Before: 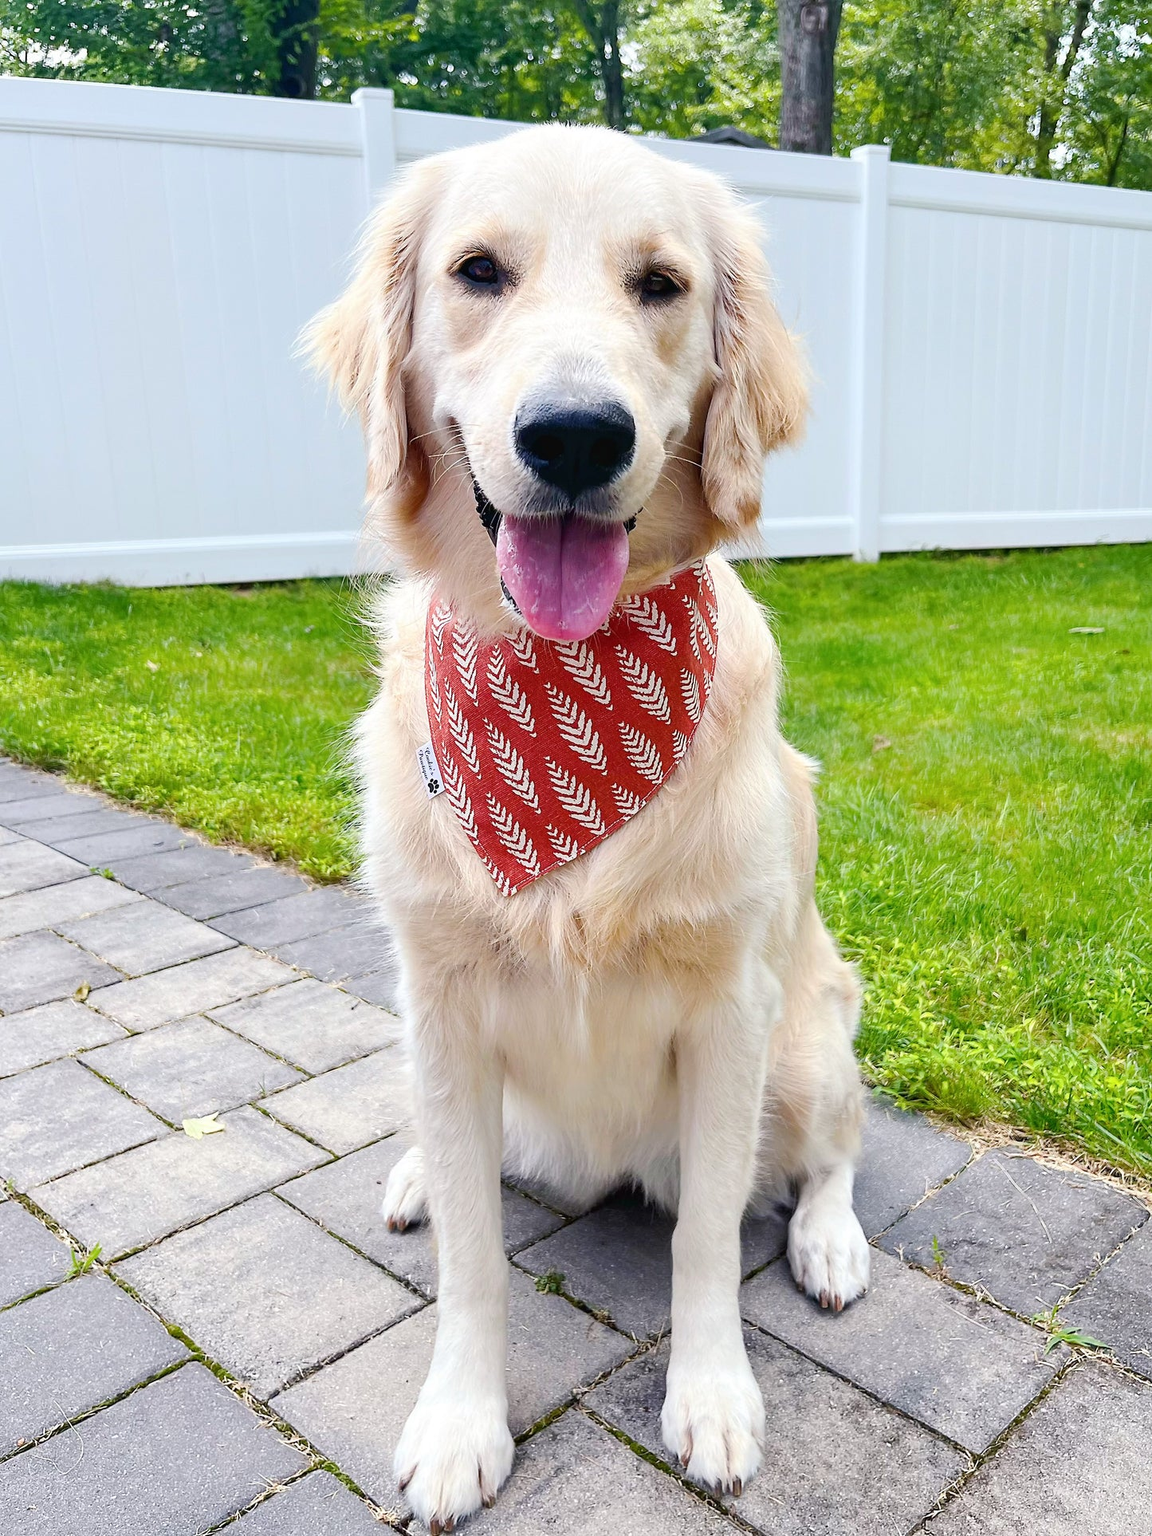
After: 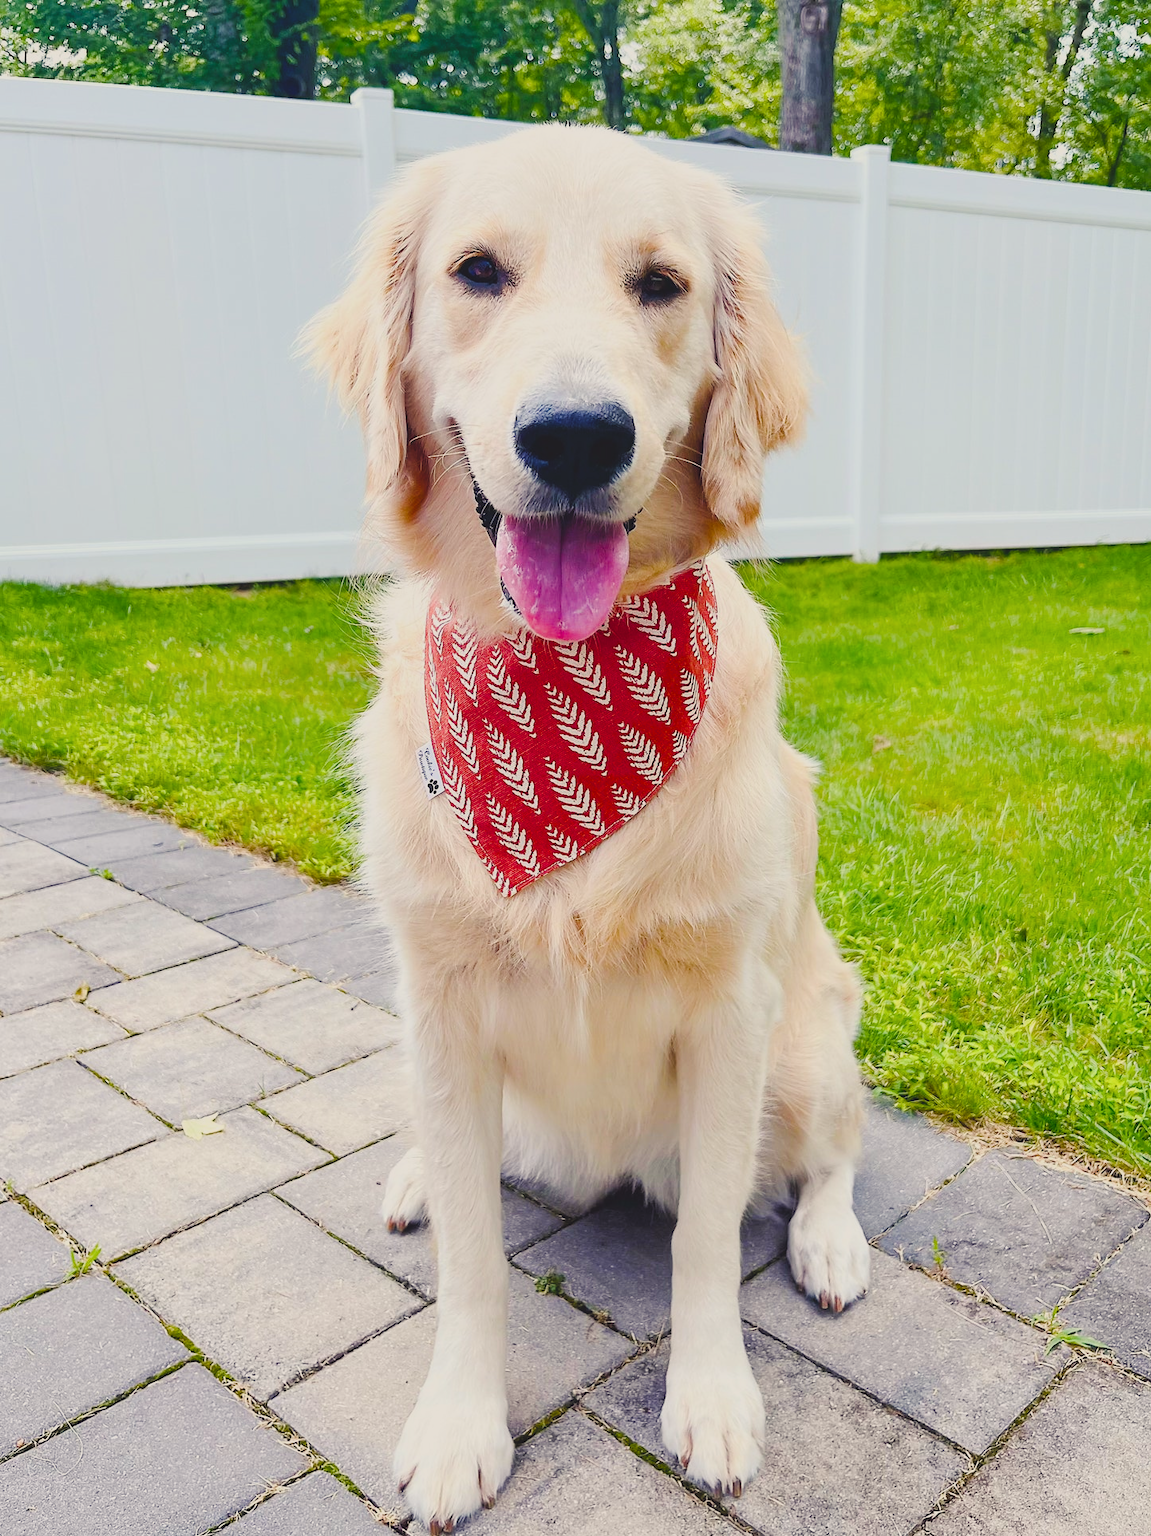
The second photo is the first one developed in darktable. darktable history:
crop and rotate: left 0.126%
contrast brightness saturation: contrast 0.1, brightness 0.02, saturation 0.02
filmic rgb: hardness 4.17
color balance rgb: shadows lift › chroma 3%, shadows lift › hue 280.8°, power › hue 330°, highlights gain › chroma 3%, highlights gain › hue 75.6°, global offset › luminance 2%, perceptual saturation grading › global saturation 20%, perceptual saturation grading › highlights -25%, perceptual saturation grading › shadows 50%, global vibrance 20.33%
